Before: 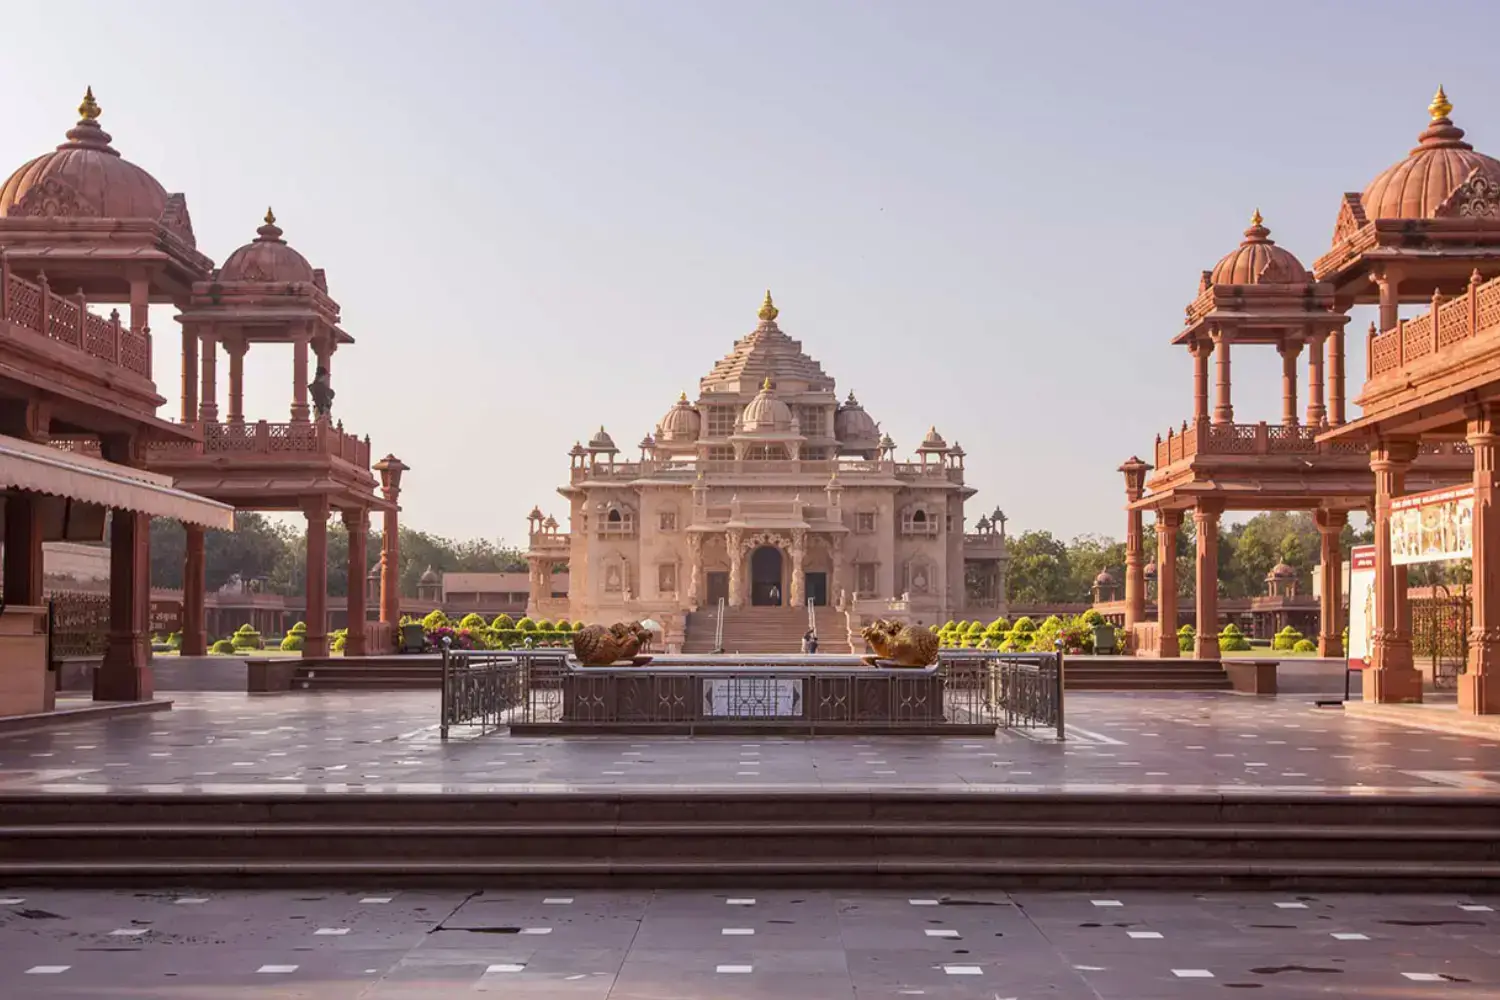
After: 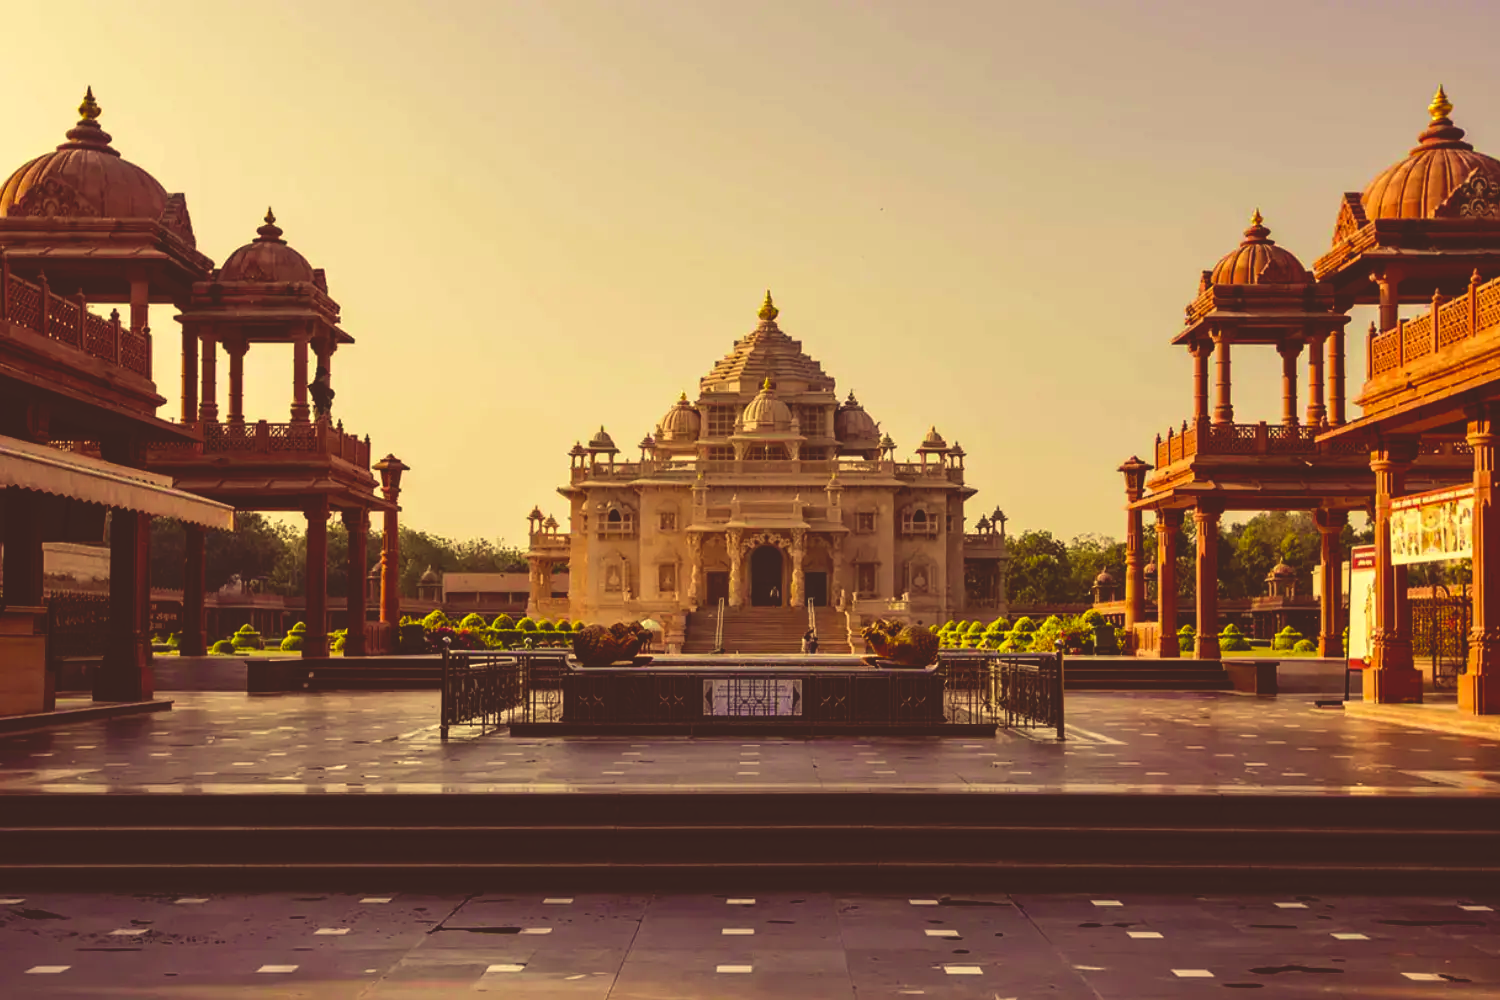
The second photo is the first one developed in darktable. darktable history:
velvia: on, module defaults
base curve: curves: ch0 [(0, 0.02) (0.083, 0.036) (1, 1)], preserve colors none
color correction: highlights a* -0.522, highlights b* 39.94, shadows a* 9.86, shadows b* -0.805
